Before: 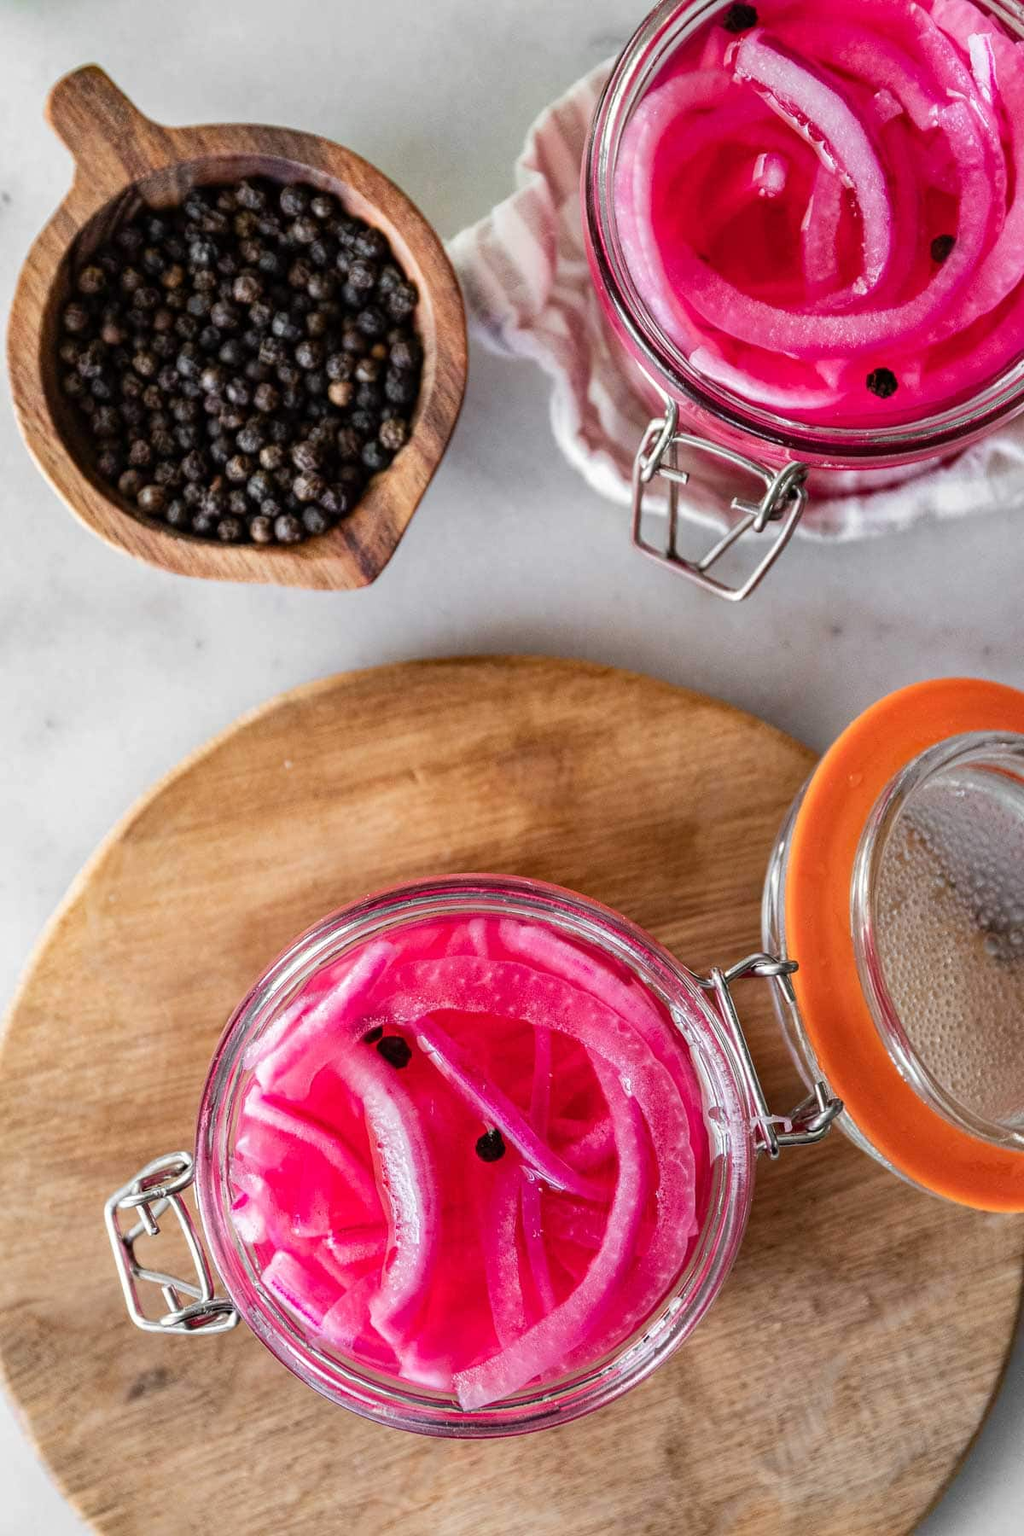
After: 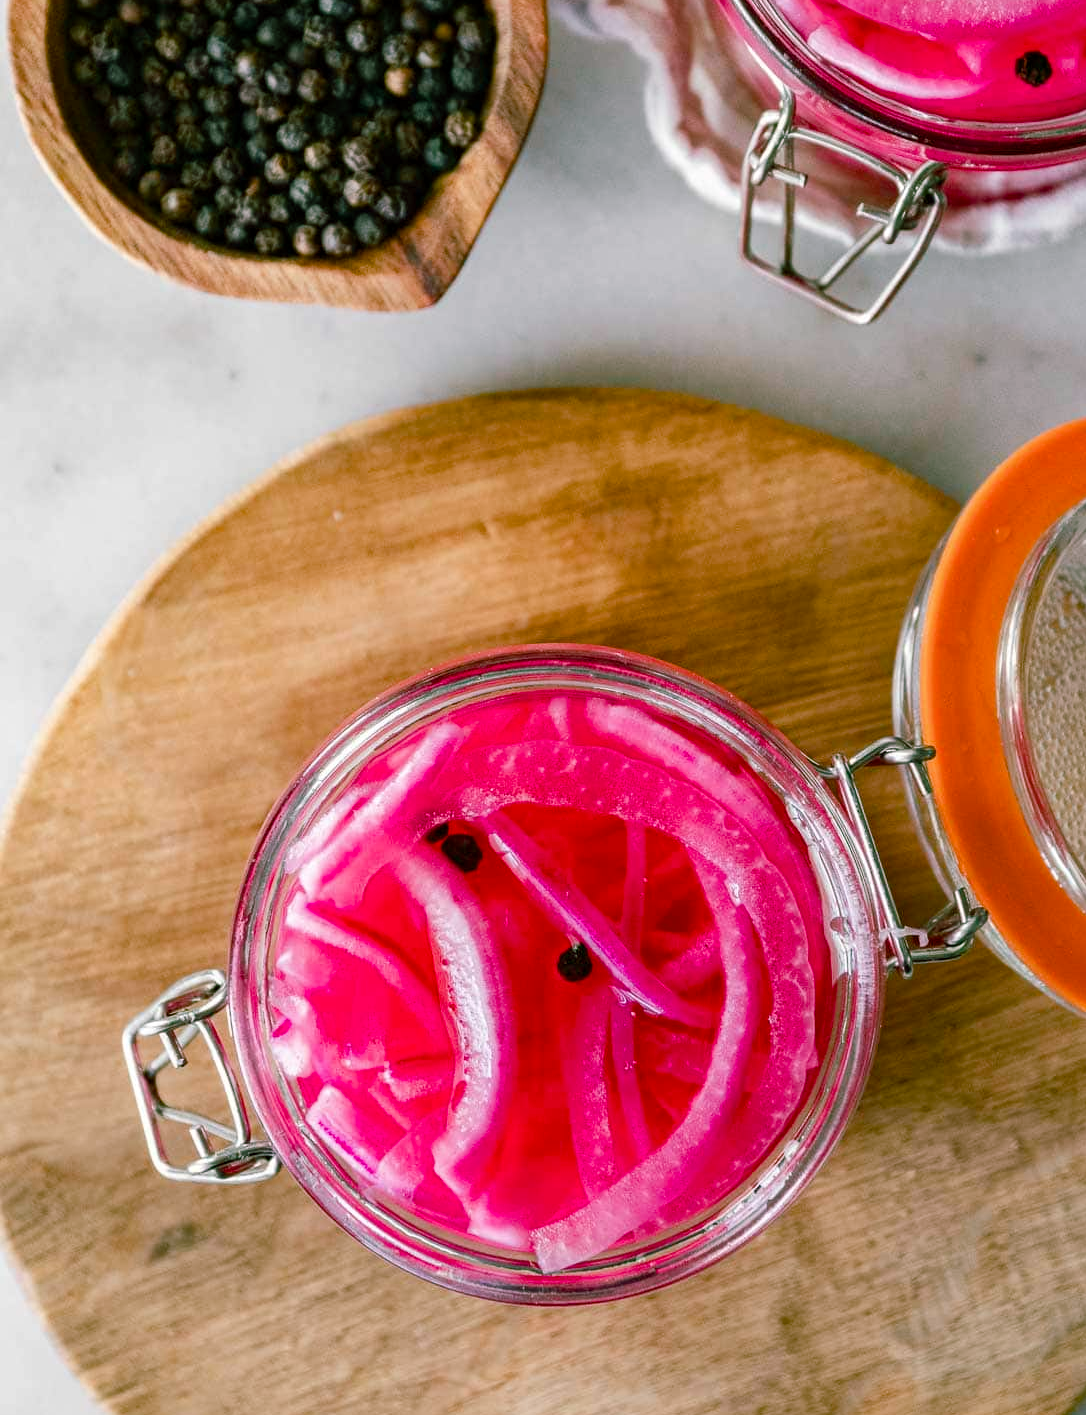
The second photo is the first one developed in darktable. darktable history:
crop: top 21.137%, right 9.421%, bottom 0.217%
color balance rgb: shadows lift › chroma 11.442%, shadows lift › hue 134.32°, linear chroma grading › shadows -2.568%, linear chroma grading › highlights -14.826%, linear chroma grading › global chroma -9.9%, linear chroma grading › mid-tones -10.124%, perceptual saturation grading › global saturation 38.733%, perceptual saturation grading › highlights -24.743%, perceptual saturation grading › mid-tones 34.37%, perceptual saturation grading › shadows 34.521%, global vibrance 20%
